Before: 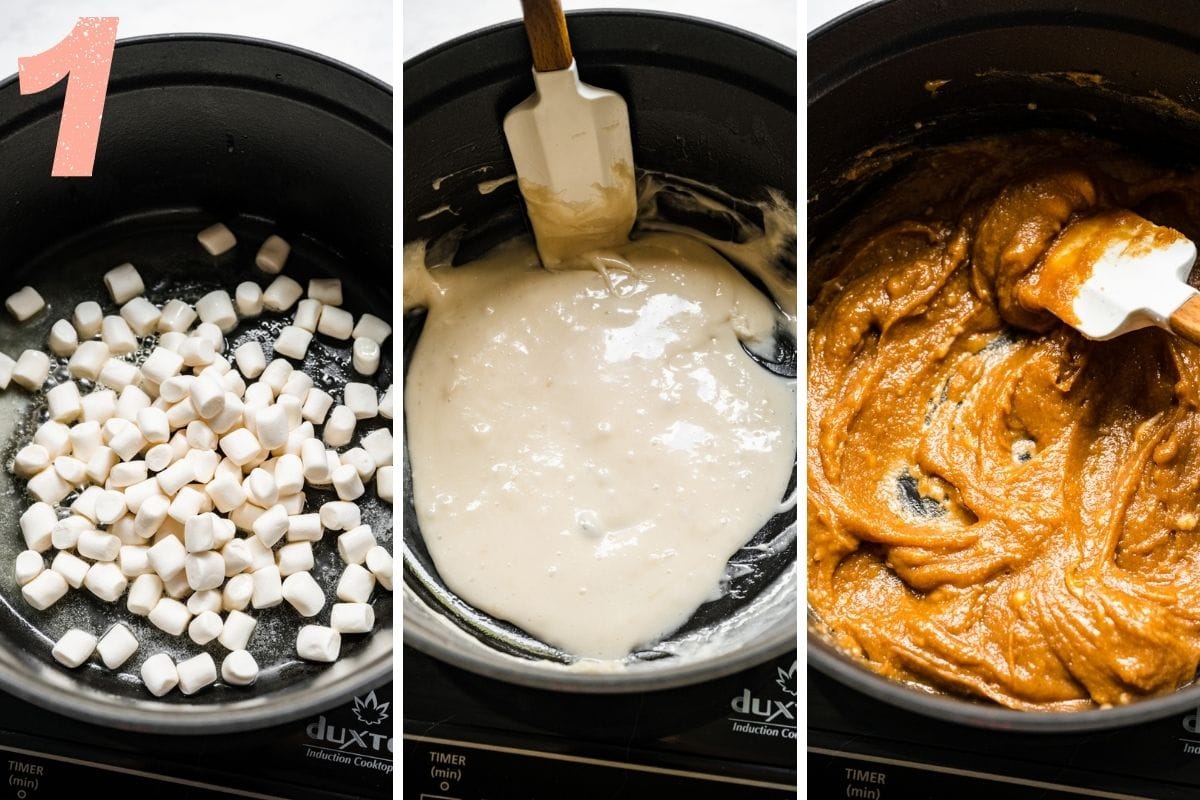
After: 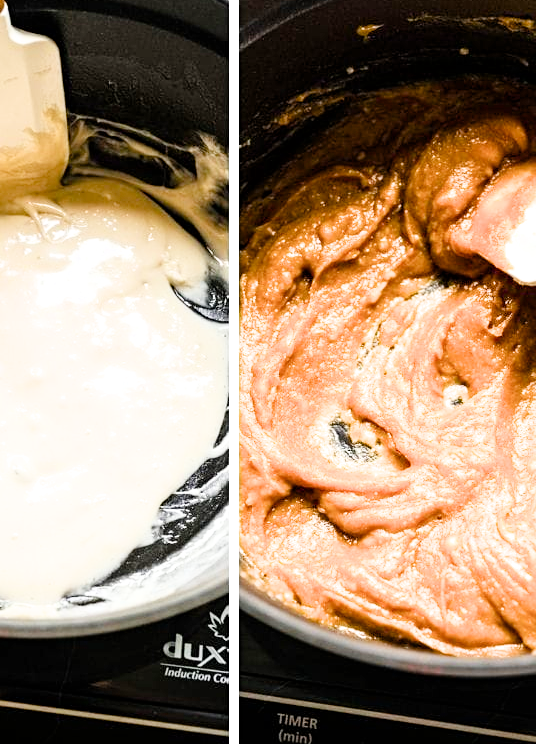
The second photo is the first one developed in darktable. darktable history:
crop: left 47.373%, top 6.934%, right 7.948%
exposure: exposure 1.514 EV, compensate highlight preservation false
filmic rgb: black relative exposure -8.15 EV, white relative exposure 3.77 EV, hardness 4.44
color balance rgb: perceptual saturation grading › global saturation 20%, perceptual saturation grading › highlights -25.822%, perceptual saturation grading › shadows 25.498%
sharpen: amount 0.209
